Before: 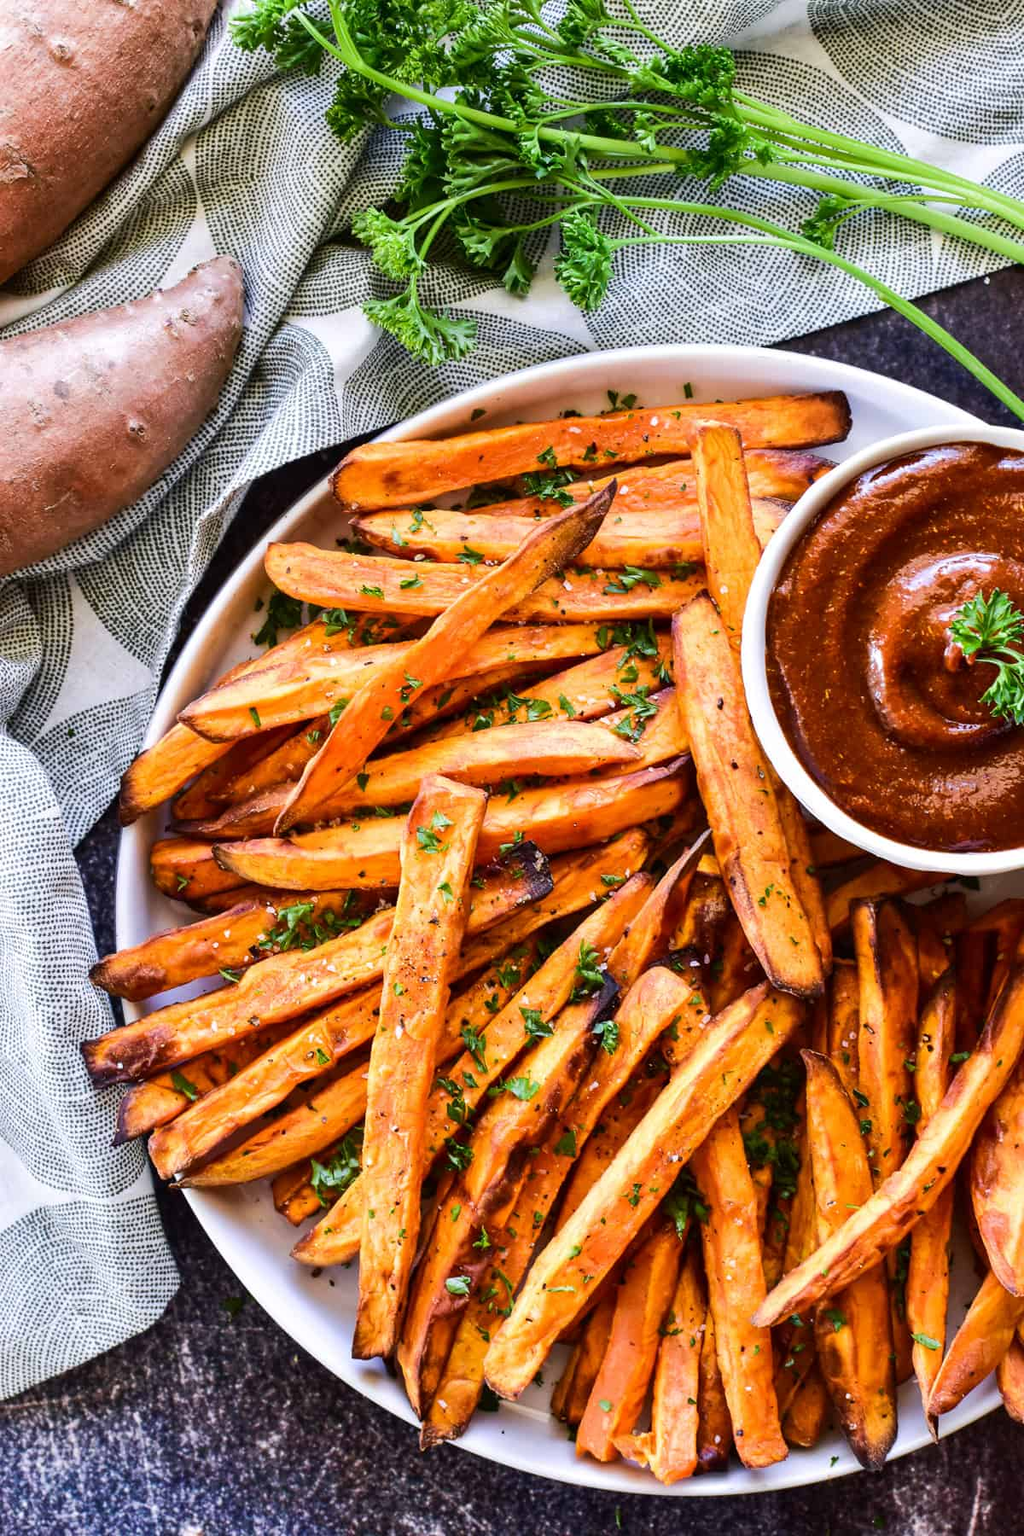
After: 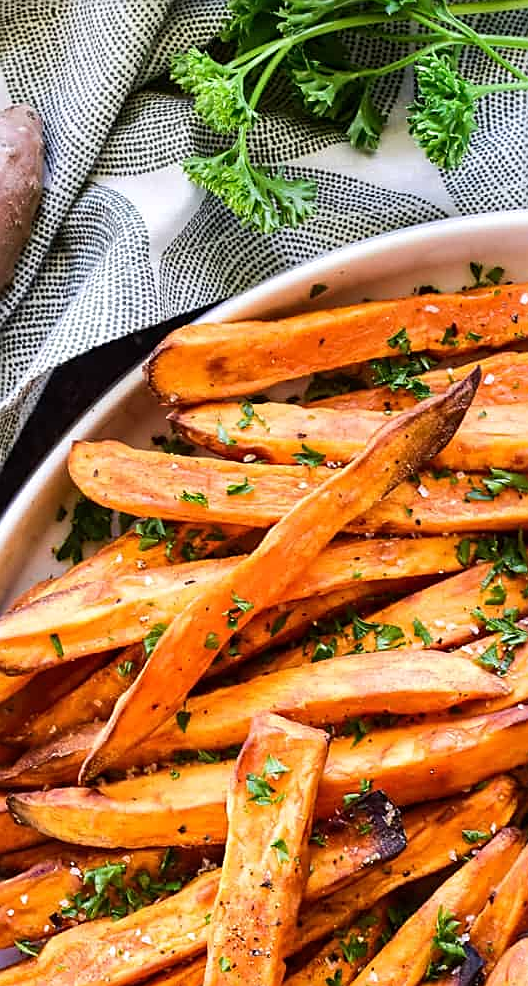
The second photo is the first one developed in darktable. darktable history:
crop: left 20.248%, top 10.86%, right 35.675%, bottom 34.321%
exposure: exposure 0.02 EV, compensate highlight preservation false
sharpen: on, module defaults
